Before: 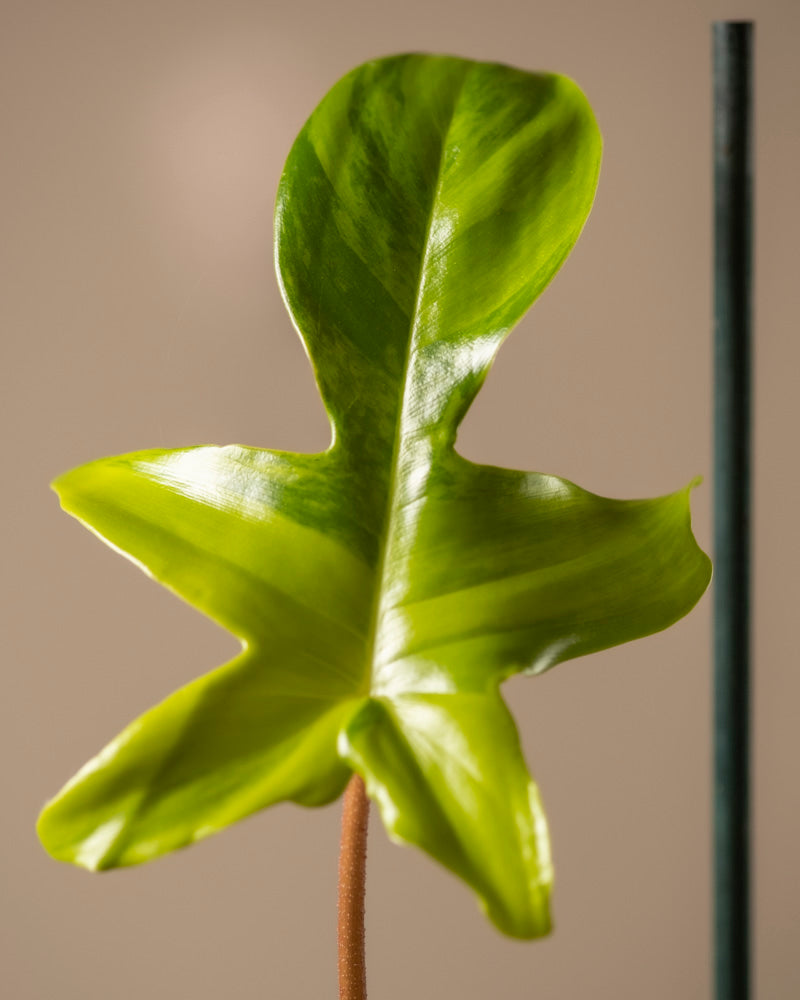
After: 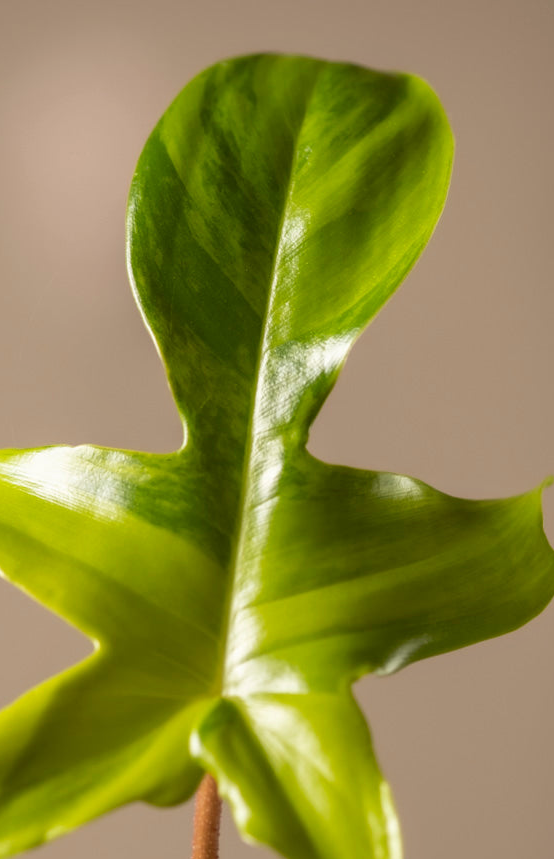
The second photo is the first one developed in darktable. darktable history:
tone equalizer: on, module defaults
crop: left 18.54%, right 12.168%, bottom 14.005%
